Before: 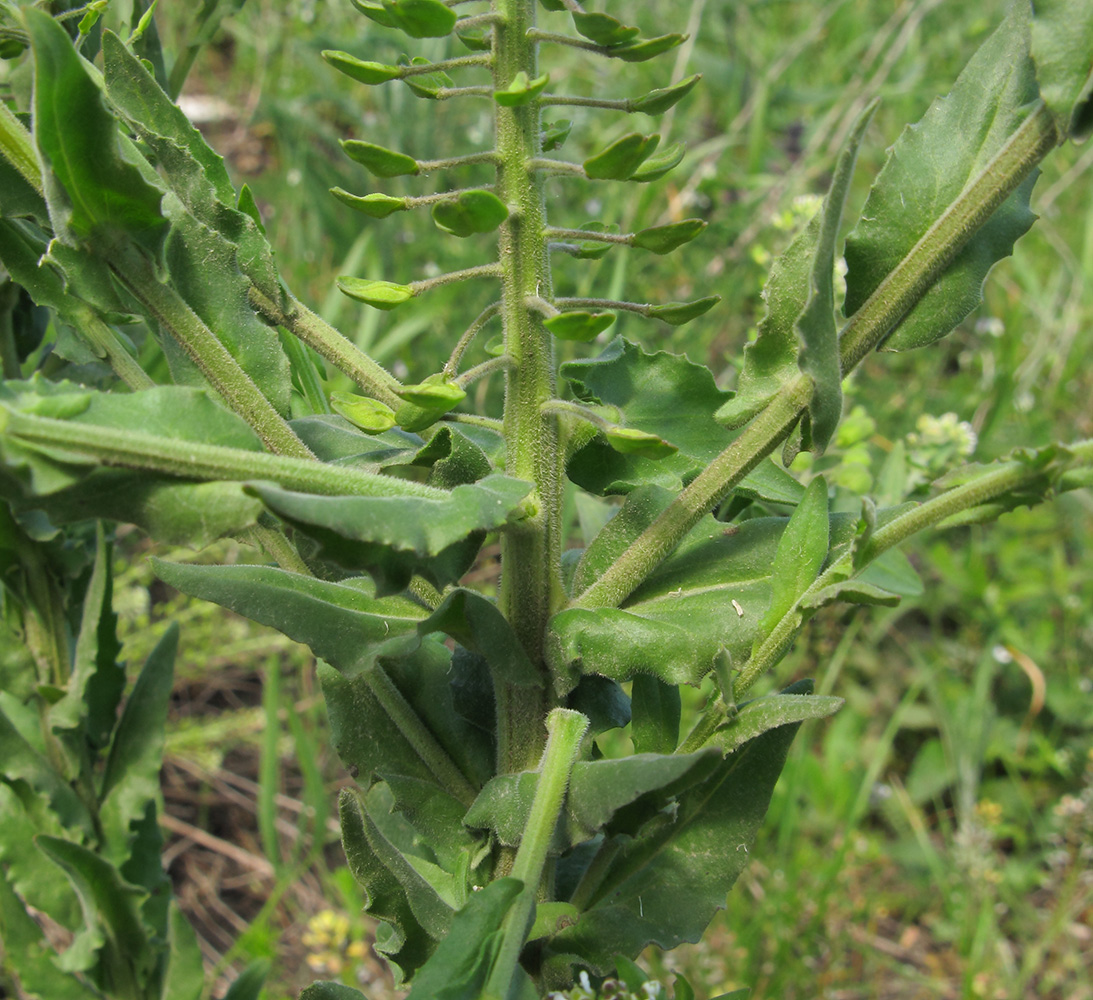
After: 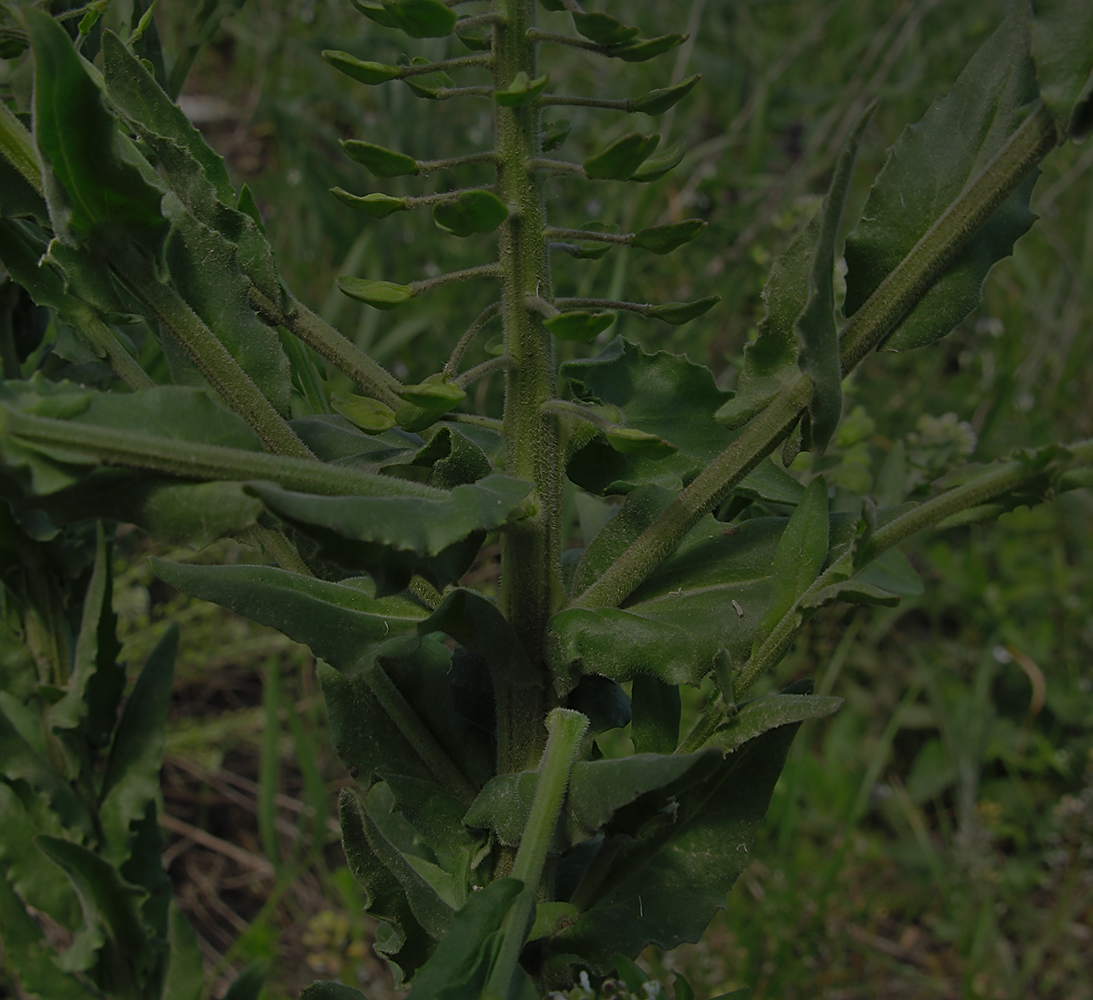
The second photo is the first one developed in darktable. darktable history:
sharpen: on, module defaults
shadows and highlights: white point adjustment 0.1, highlights -70, soften with gaussian
tone equalizer: -8 EV -2 EV, -7 EV -2 EV, -6 EV -2 EV, -5 EV -2 EV, -4 EV -2 EV, -3 EV -2 EV, -2 EV -2 EV, -1 EV -1.63 EV, +0 EV -2 EV
